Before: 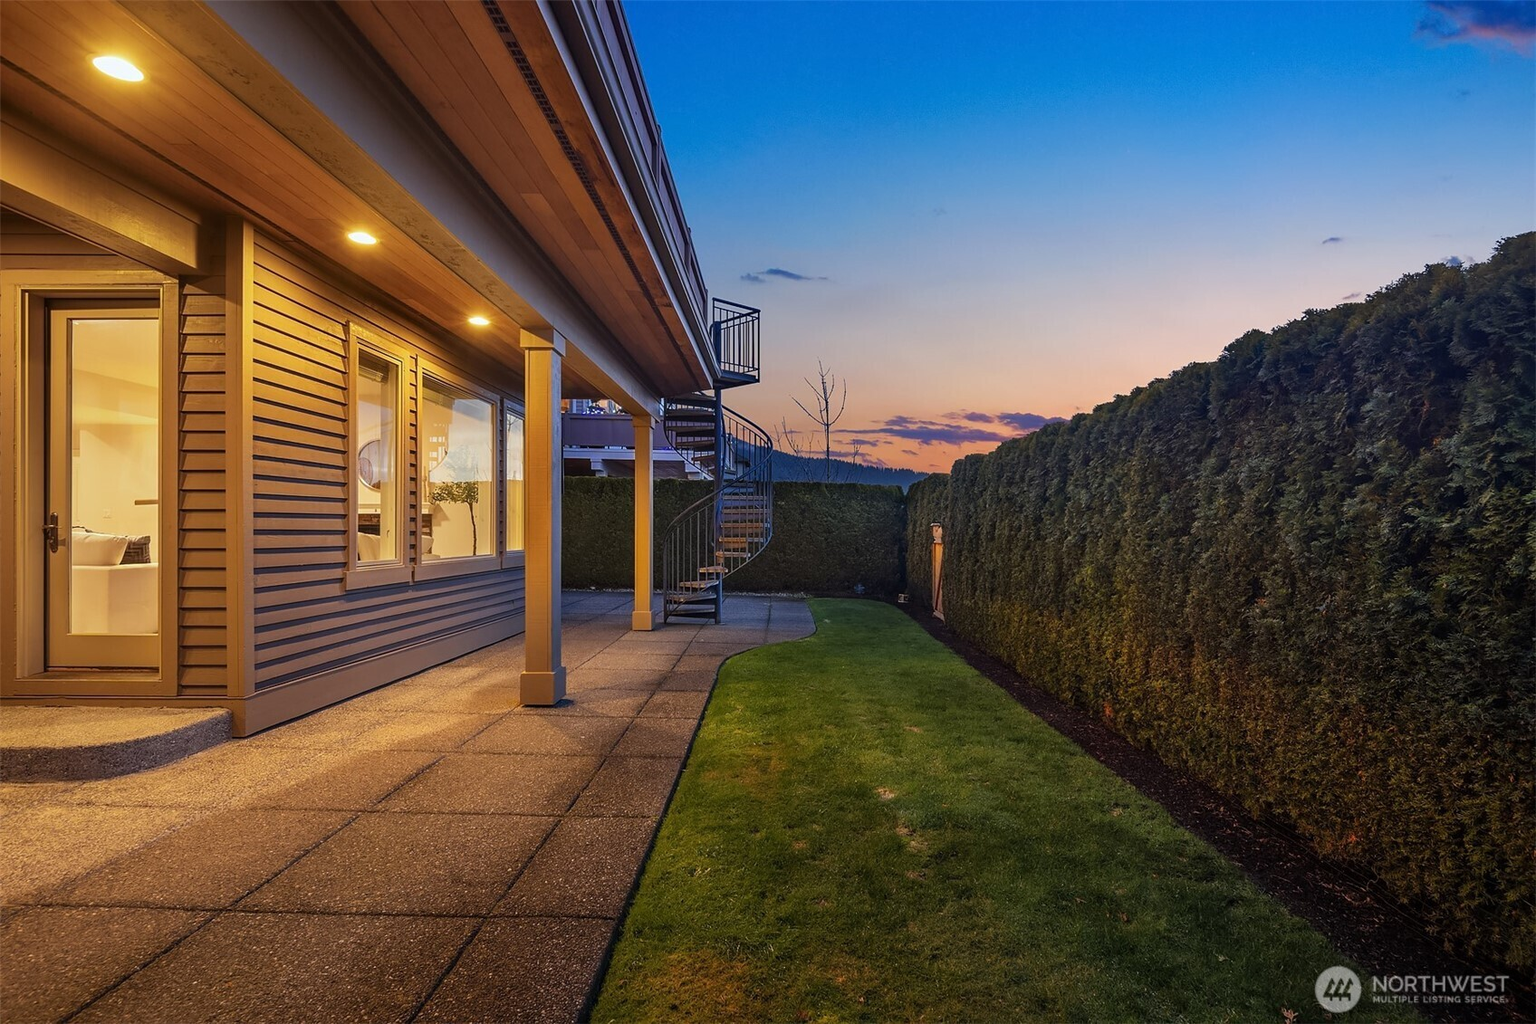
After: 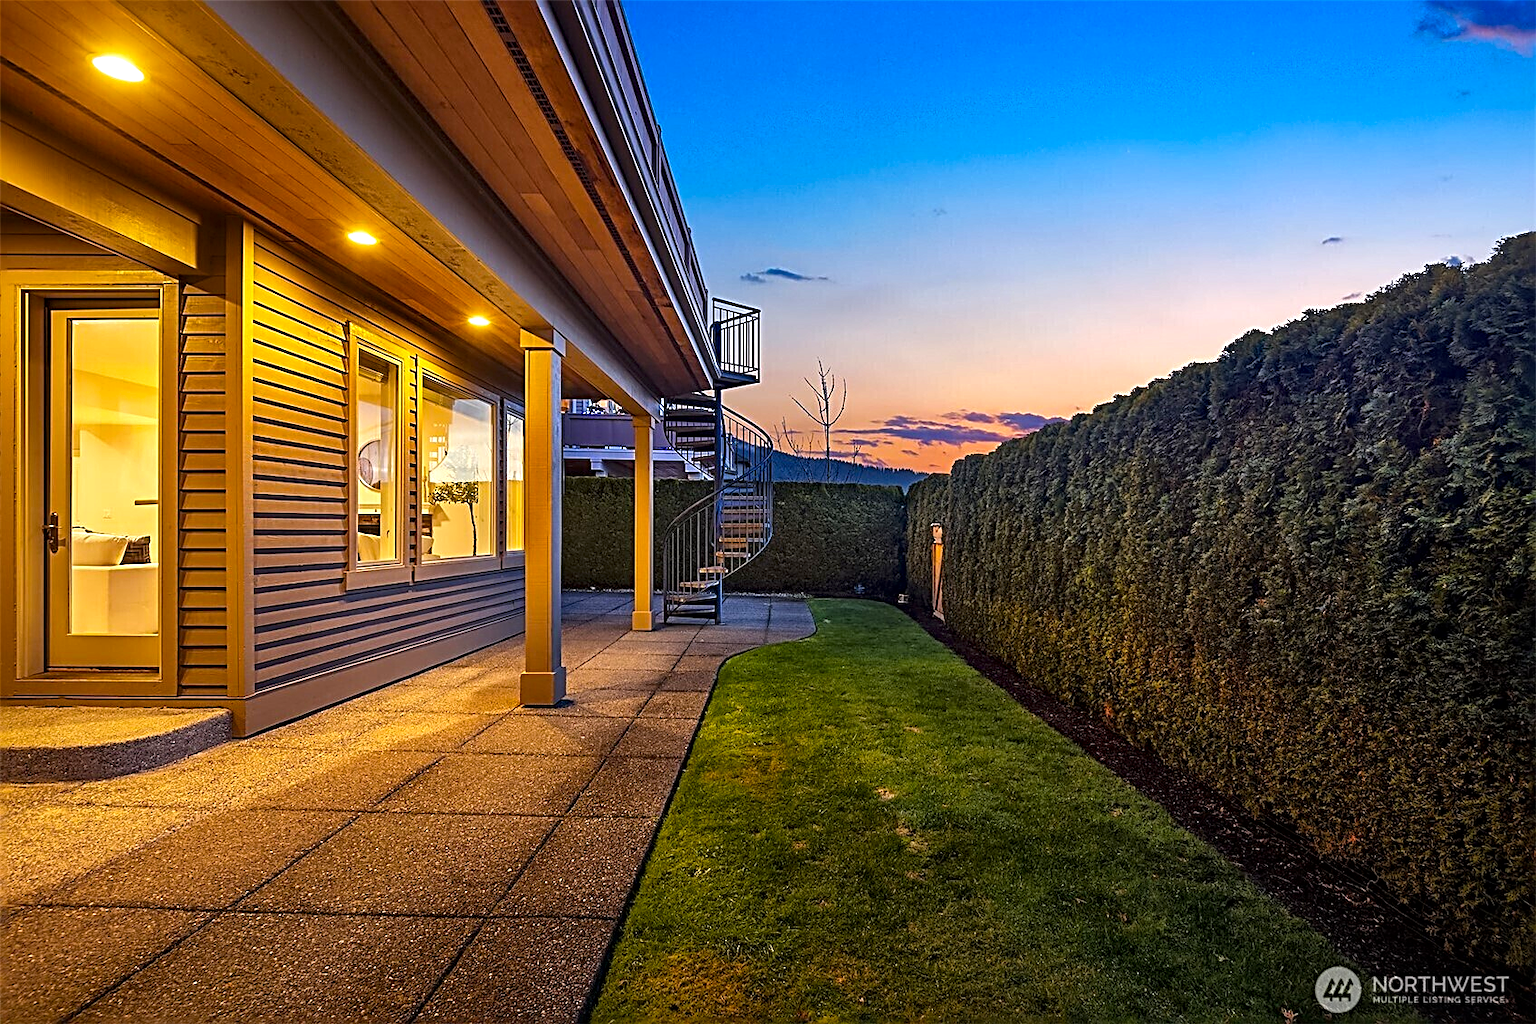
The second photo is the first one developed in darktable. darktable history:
tone equalizer: -8 EV -0.452 EV, -7 EV -0.366 EV, -6 EV -0.295 EV, -5 EV -0.205 EV, -3 EV 0.213 EV, -2 EV 0.304 EV, -1 EV 0.411 EV, +0 EV 0.447 EV, smoothing diameter 24.89%, edges refinement/feathering 7.46, preserve details guided filter
sharpen: radius 2.983, amount 0.771
color balance rgb: perceptual saturation grading › global saturation 29.789%
local contrast: mode bilateral grid, contrast 20, coarseness 51, detail 144%, midtone range 0.2
